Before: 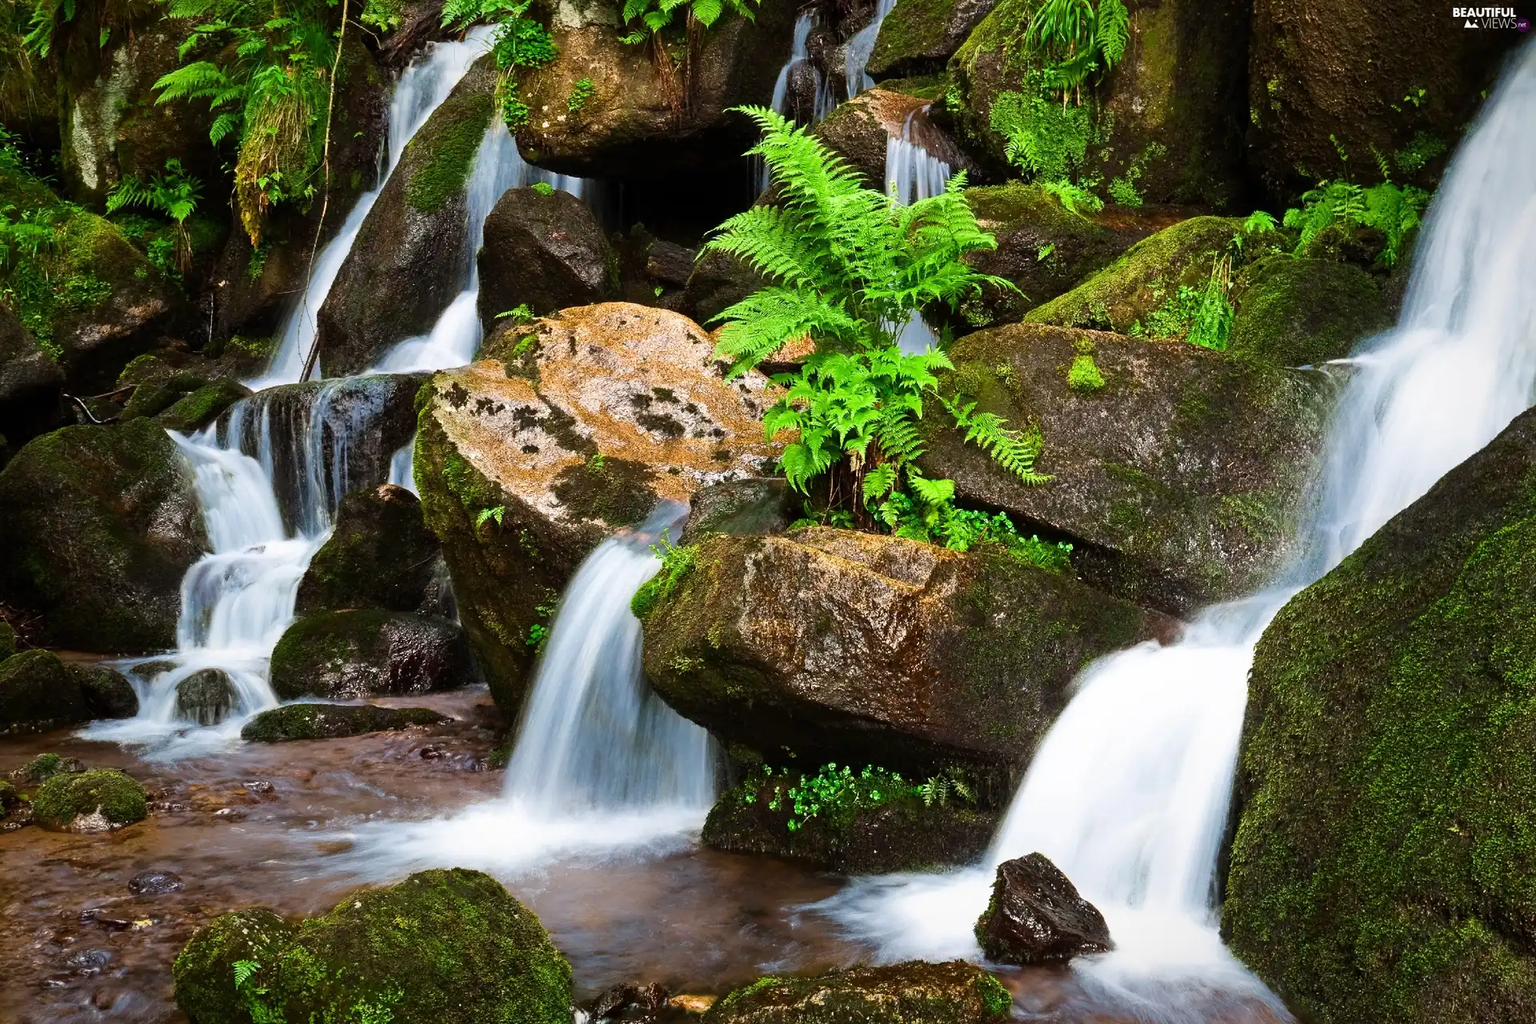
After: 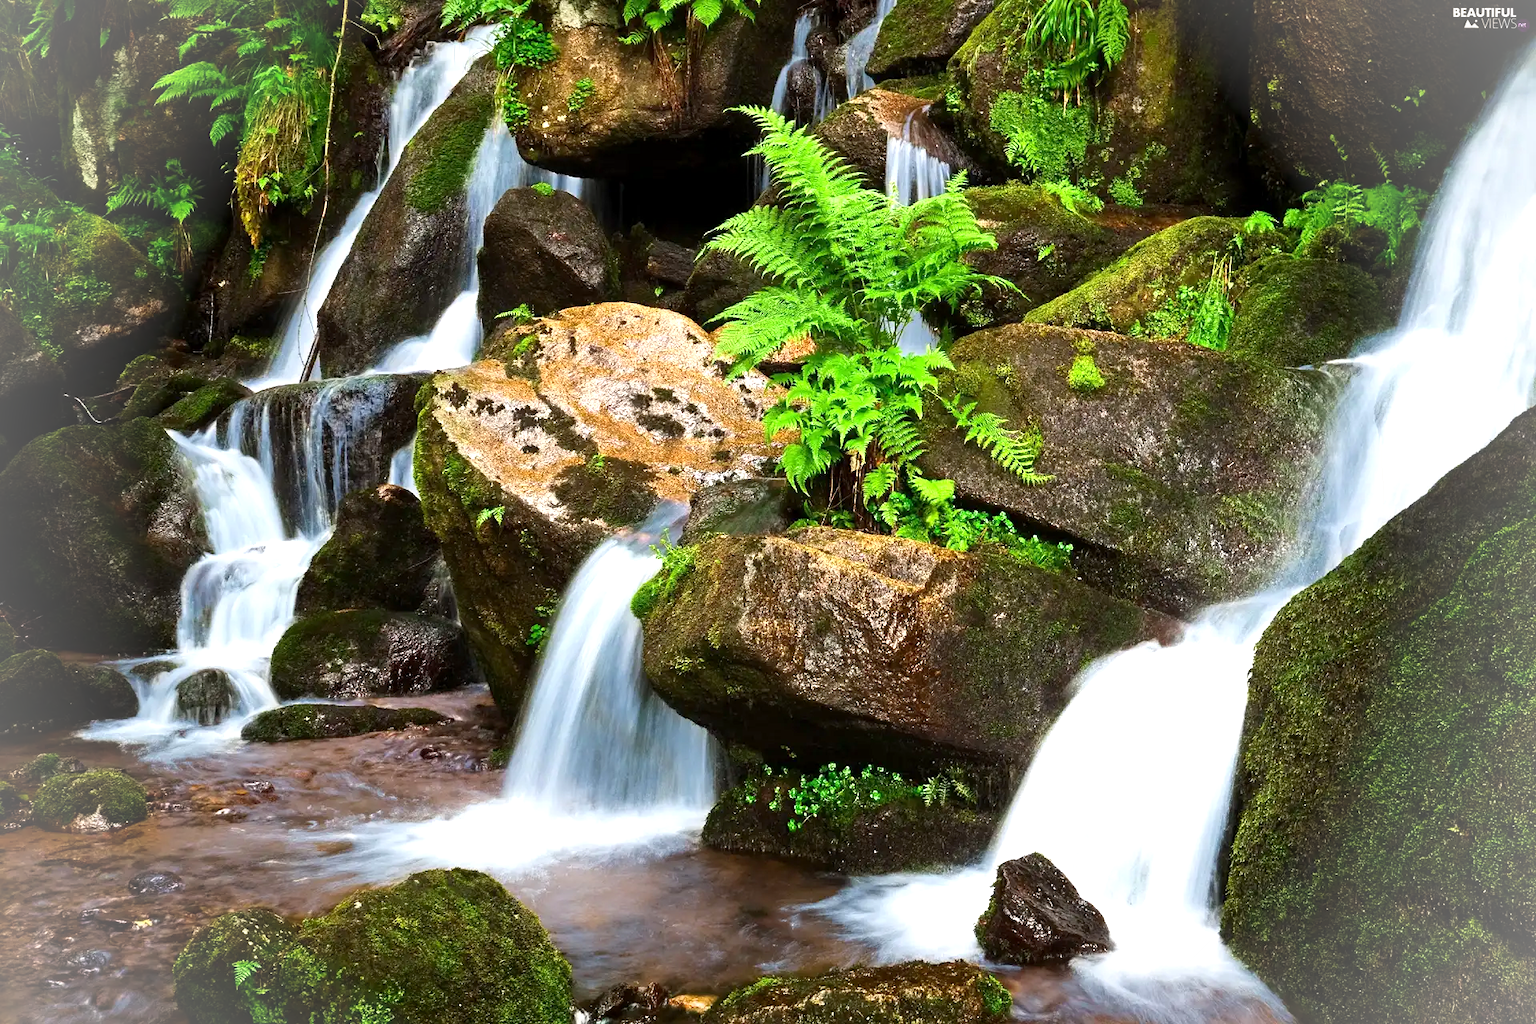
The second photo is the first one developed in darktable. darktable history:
vignetting: fall-off radius 61.23%, brightness 0.308, saturation -0.001, unbound false
exposure: black level correction 0.001, exposure 0.499 EV, compensate exposure bias true, compensate highlight preservation false
